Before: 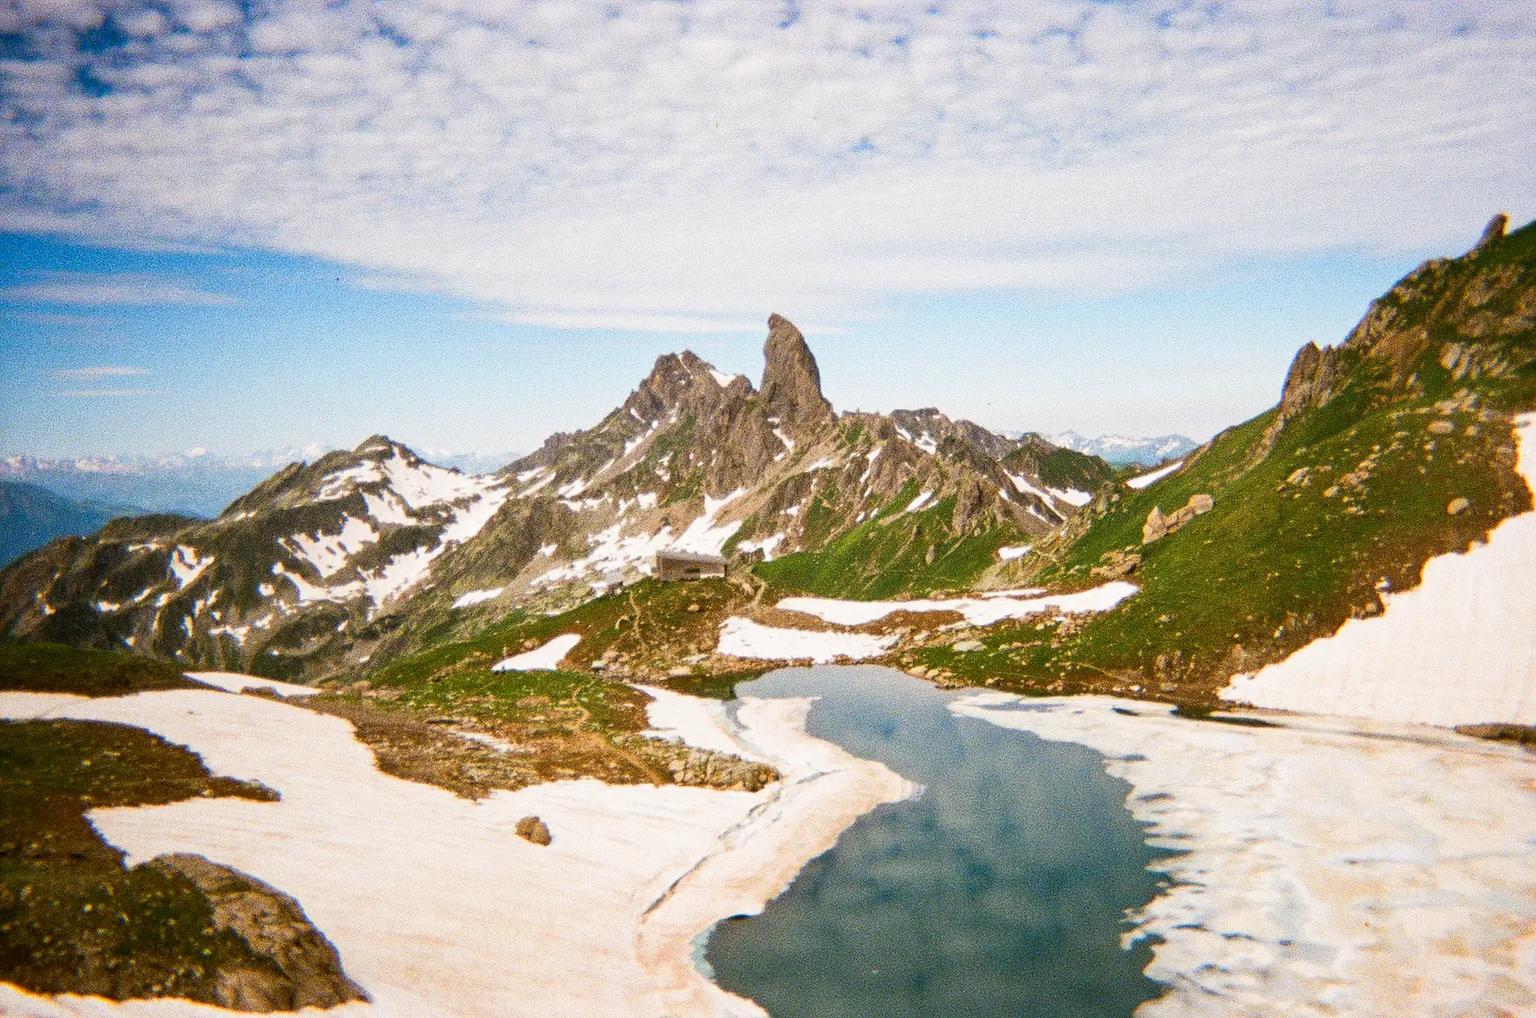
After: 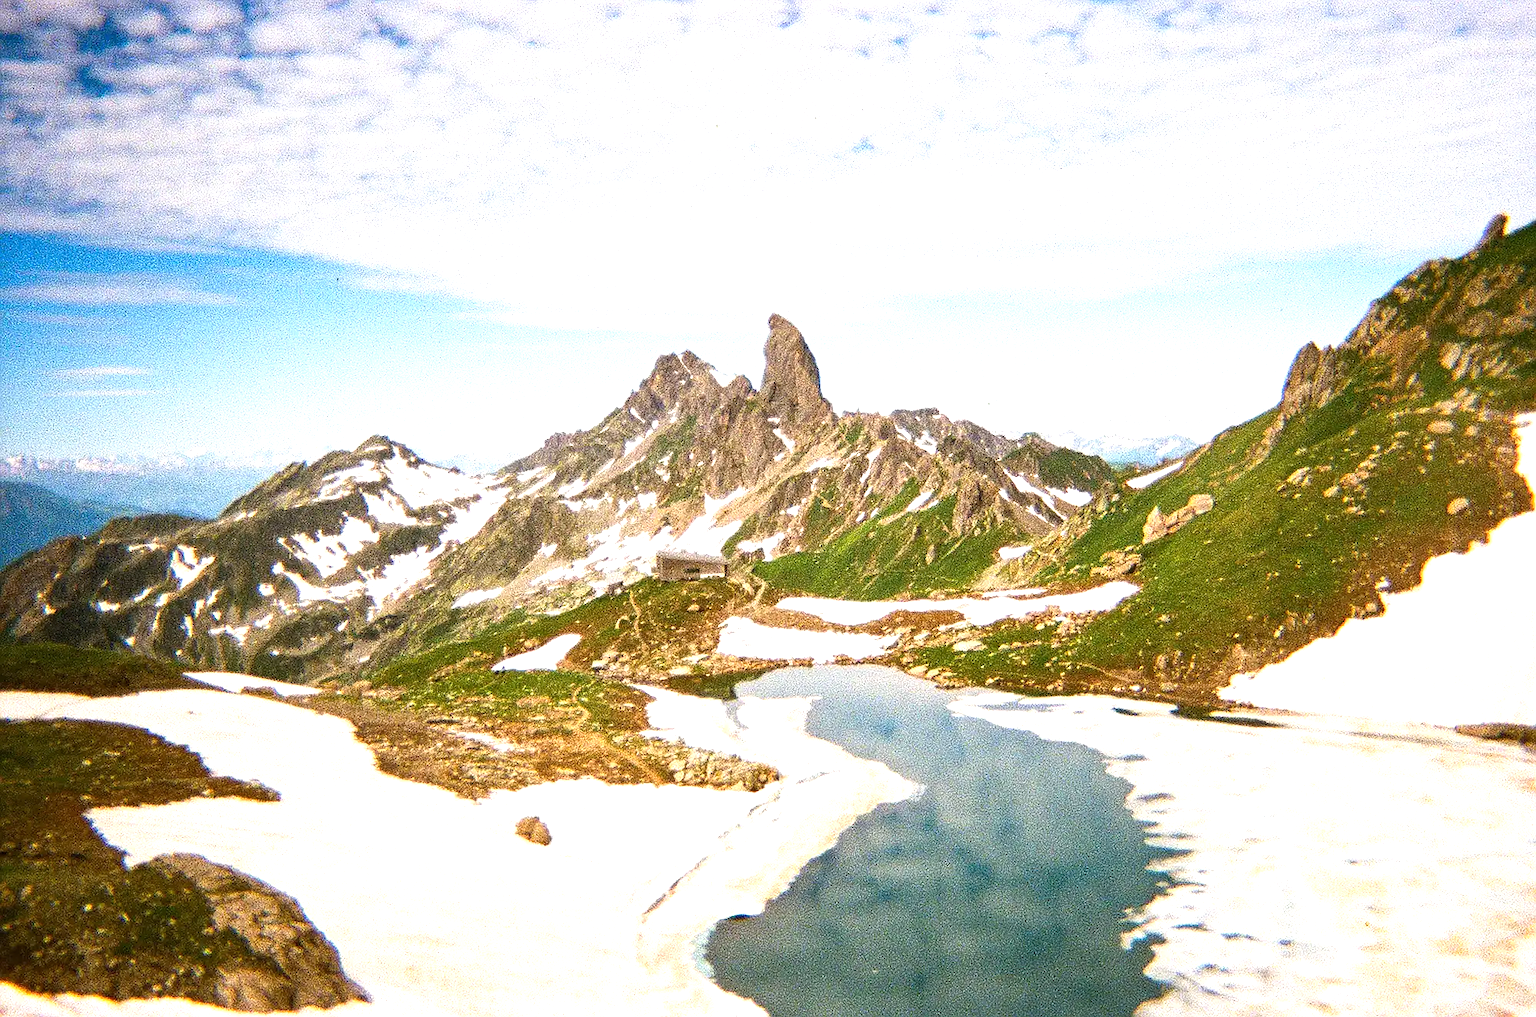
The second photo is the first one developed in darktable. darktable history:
sharpen: radius 0.983, amount 0.605
exposure: black level correction 0, exposure 0.698 EV, compensate highlight preservation false
